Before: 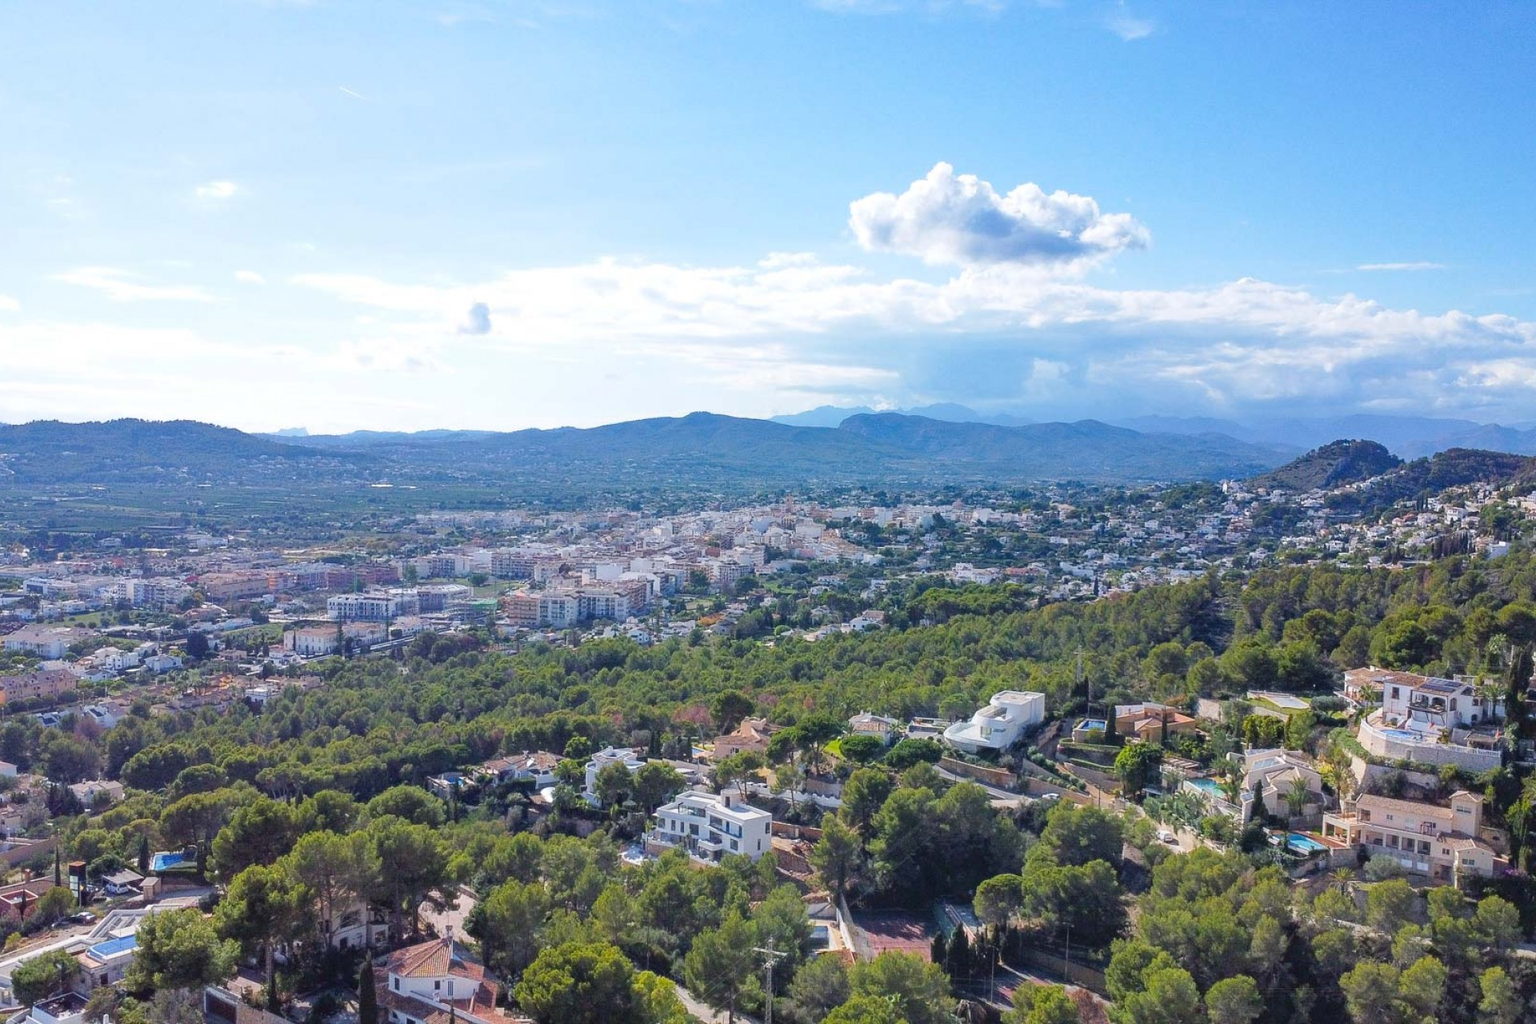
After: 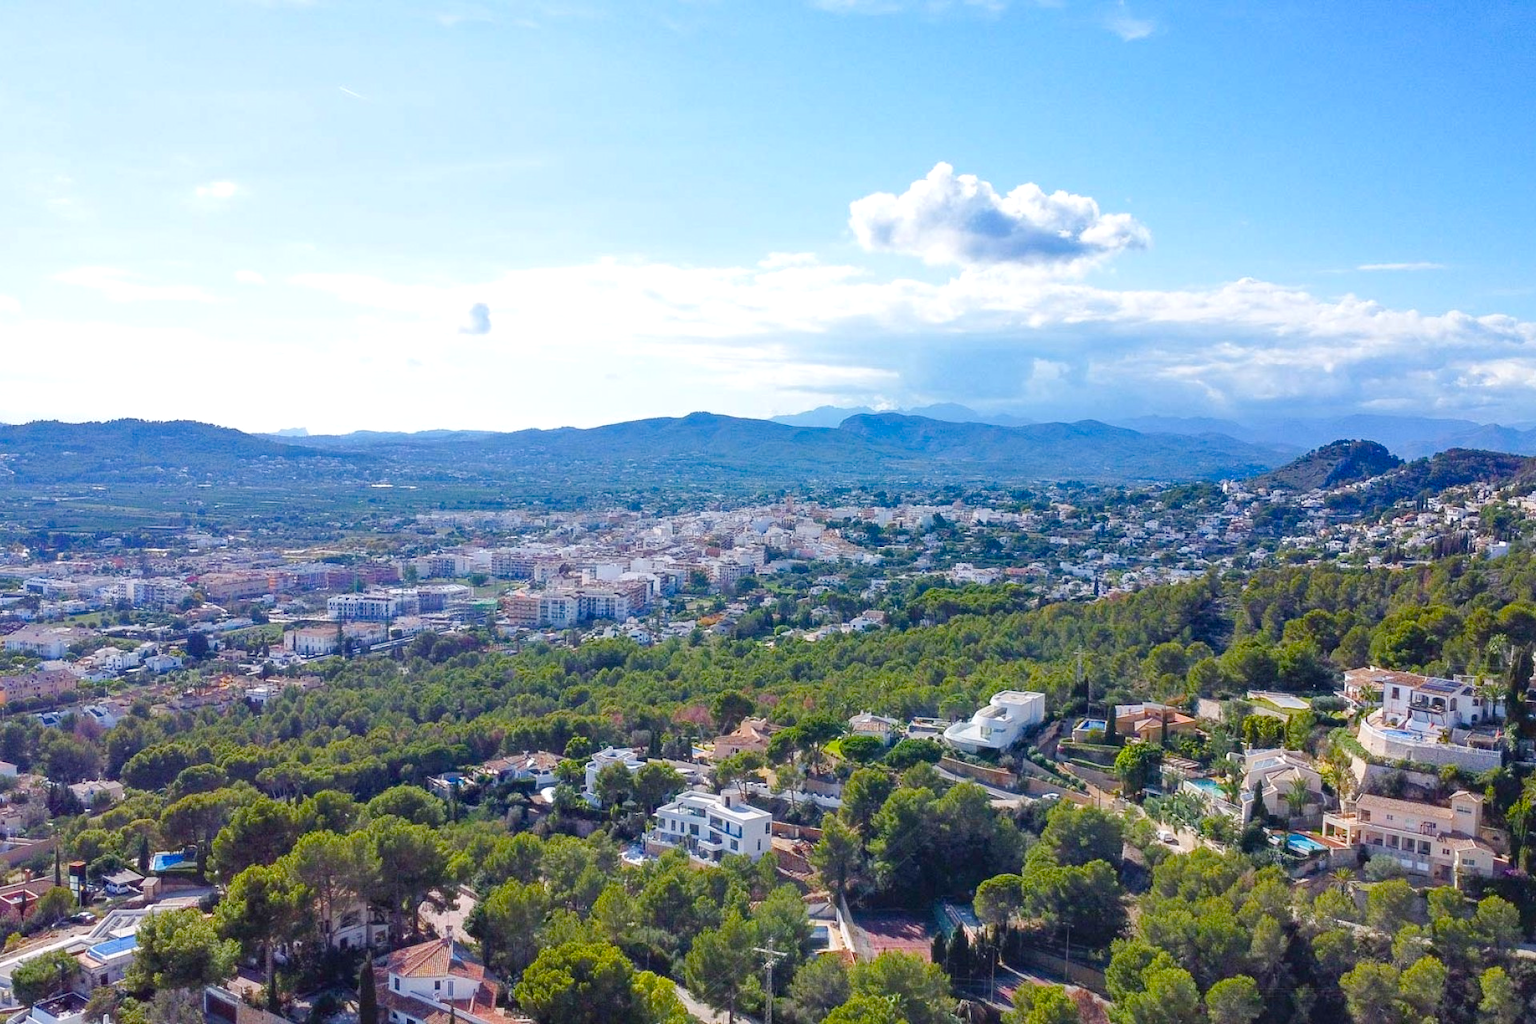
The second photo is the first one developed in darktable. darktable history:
exposure: compensate exposure bias true, compensate highlight preservation false
color balance rgb: highlights gain › luminance 9.861%, perceptual saturation grading › global saturation 20%, perceptual saturation grading › highlights -25.1%, perceptual saturation grading › shadows 49.611%
